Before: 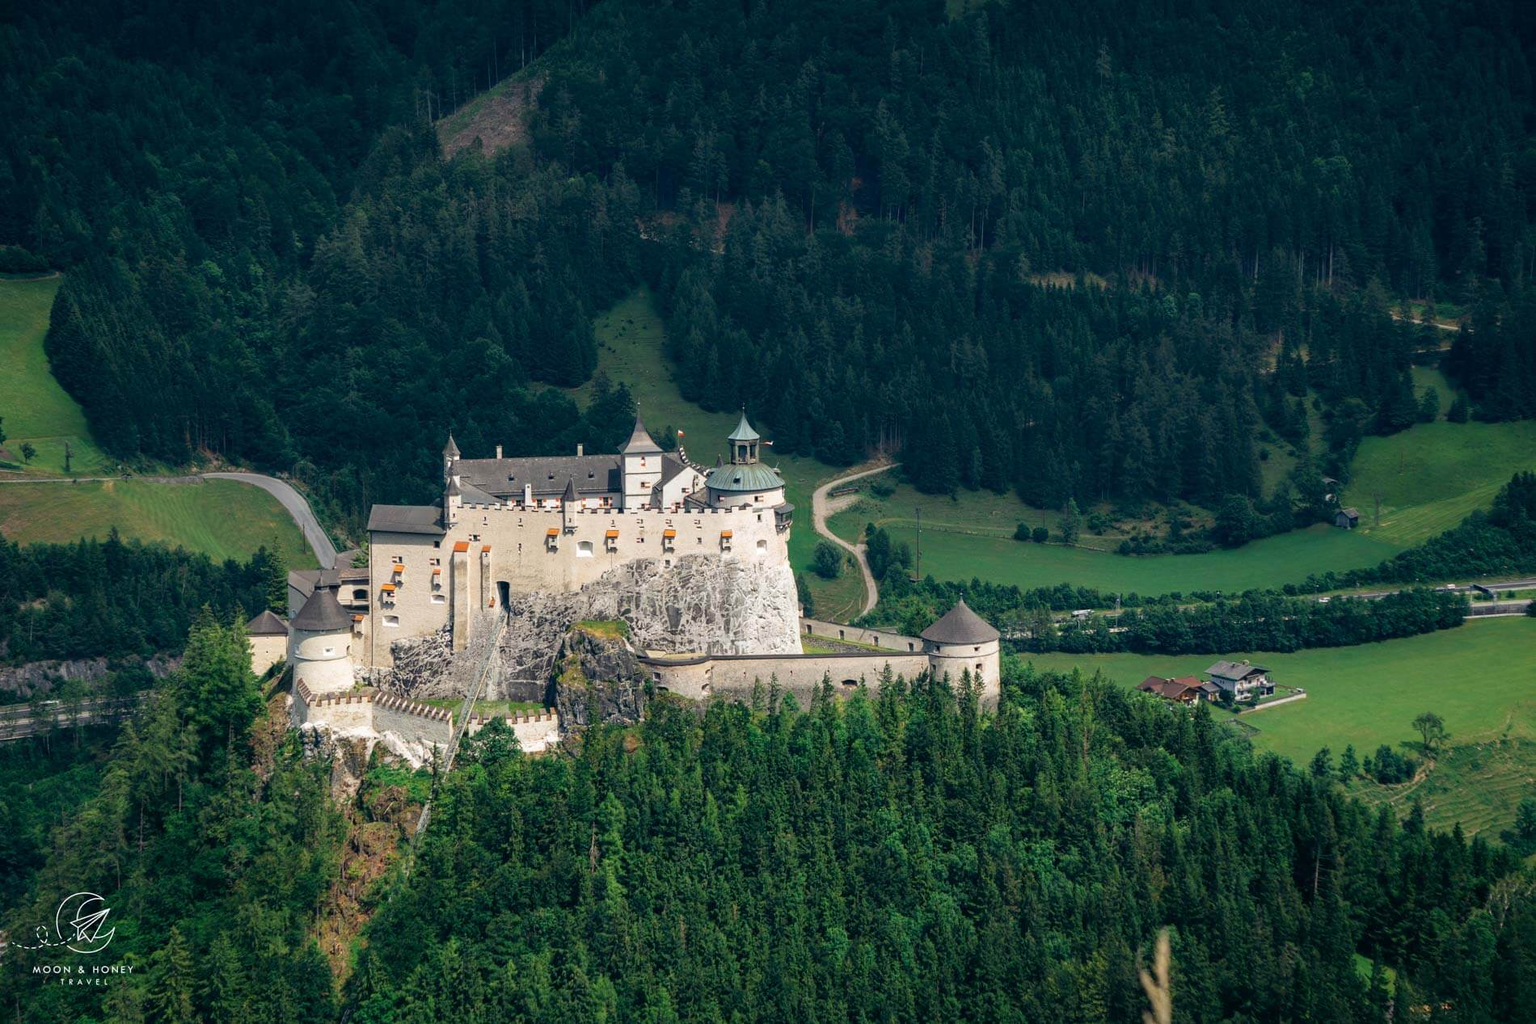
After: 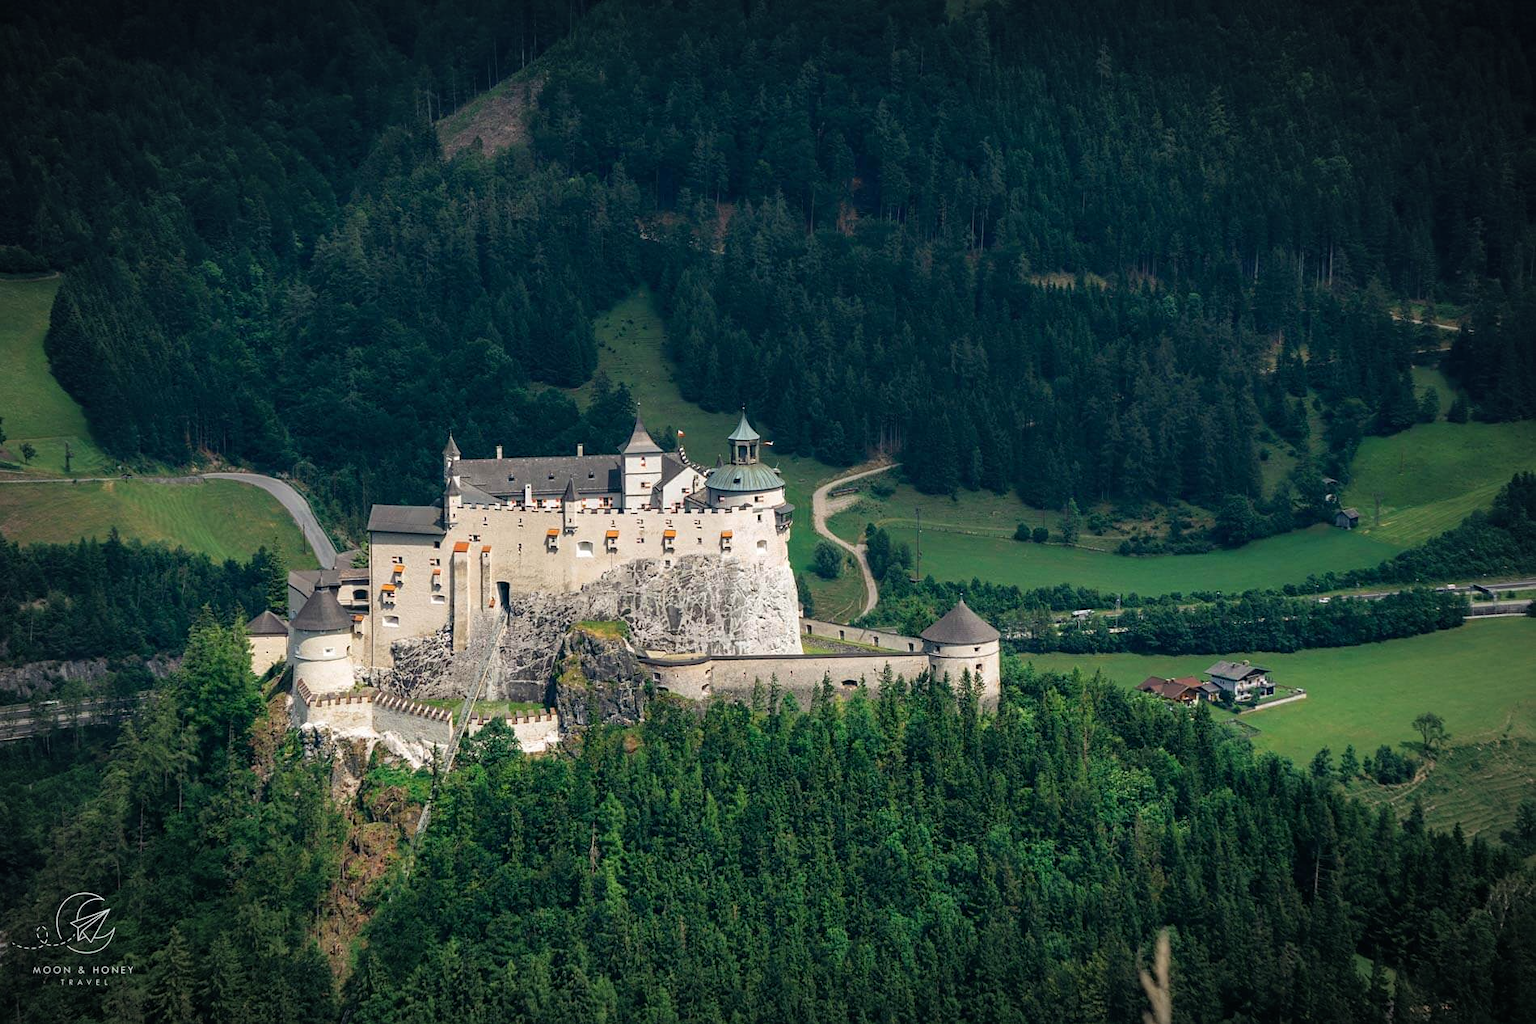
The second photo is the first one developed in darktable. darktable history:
sharpen: amount 0.2
vignetting: automatic ratio true
